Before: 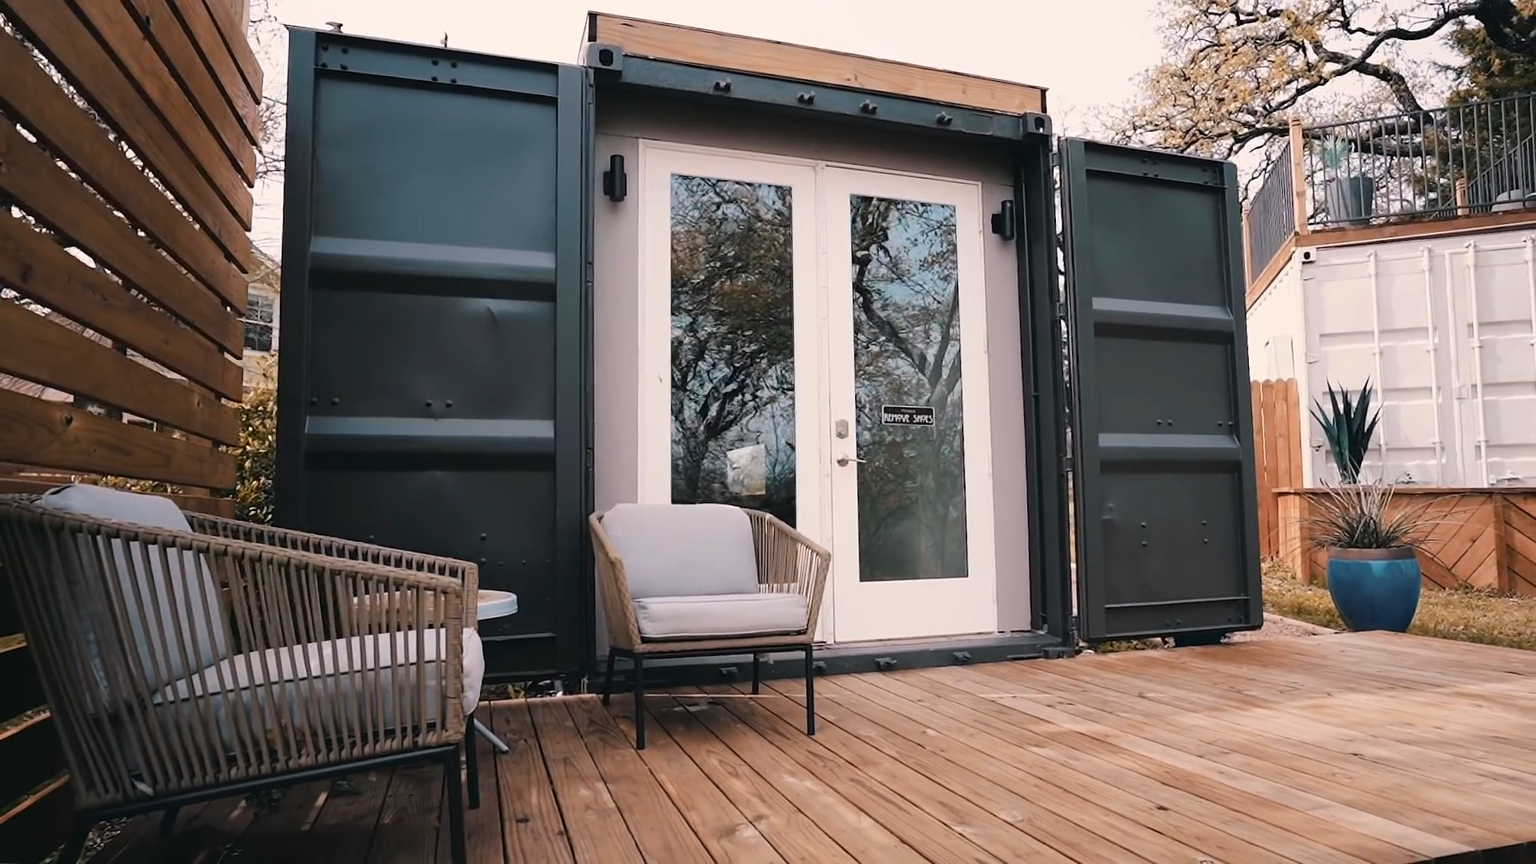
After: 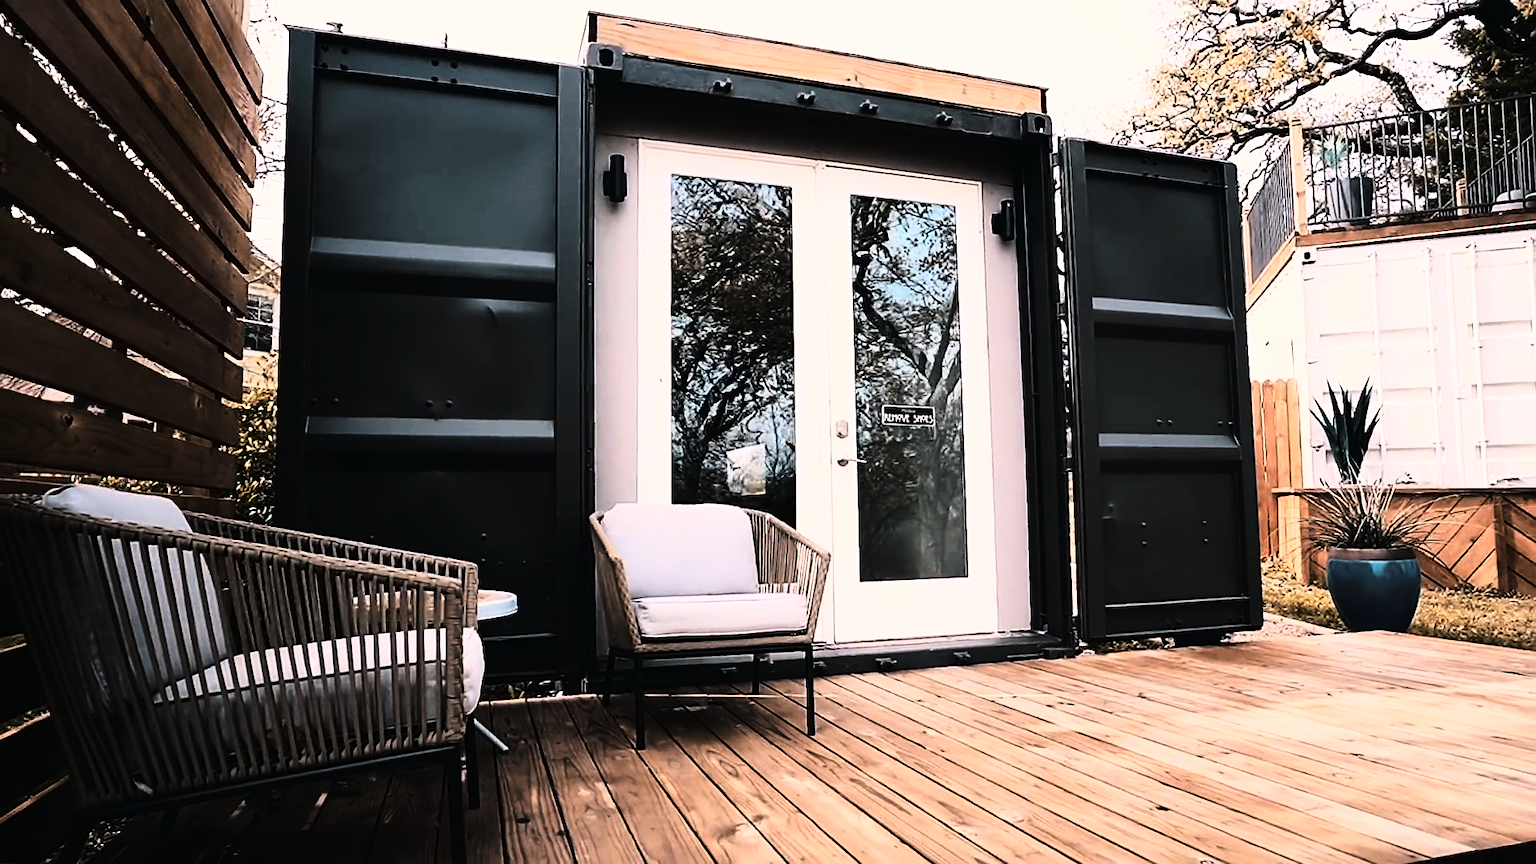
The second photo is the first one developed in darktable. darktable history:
sharpen: on, module defaults
tone curve: curves: ch0 [(0, 0) (0.003, 0.001) (0.011, 0.005) (0.025, 0.009) (0.044, 0.014) (0.069, 0.018) (0.1, 0.025) (0.136, 0.029) (0.177, 0.042) (0.224, 0.064) (0.277, 0.107) (0.335, 0.182) (0.399, 0.3) (0.468, 0.462) (0.543, 0.639) (0.623, 0.802) (0.709, 0.916) (0.801, 0.963) (0.898, 0.988) (1, 1)], color space Lab, linked channels, preserve colors none
